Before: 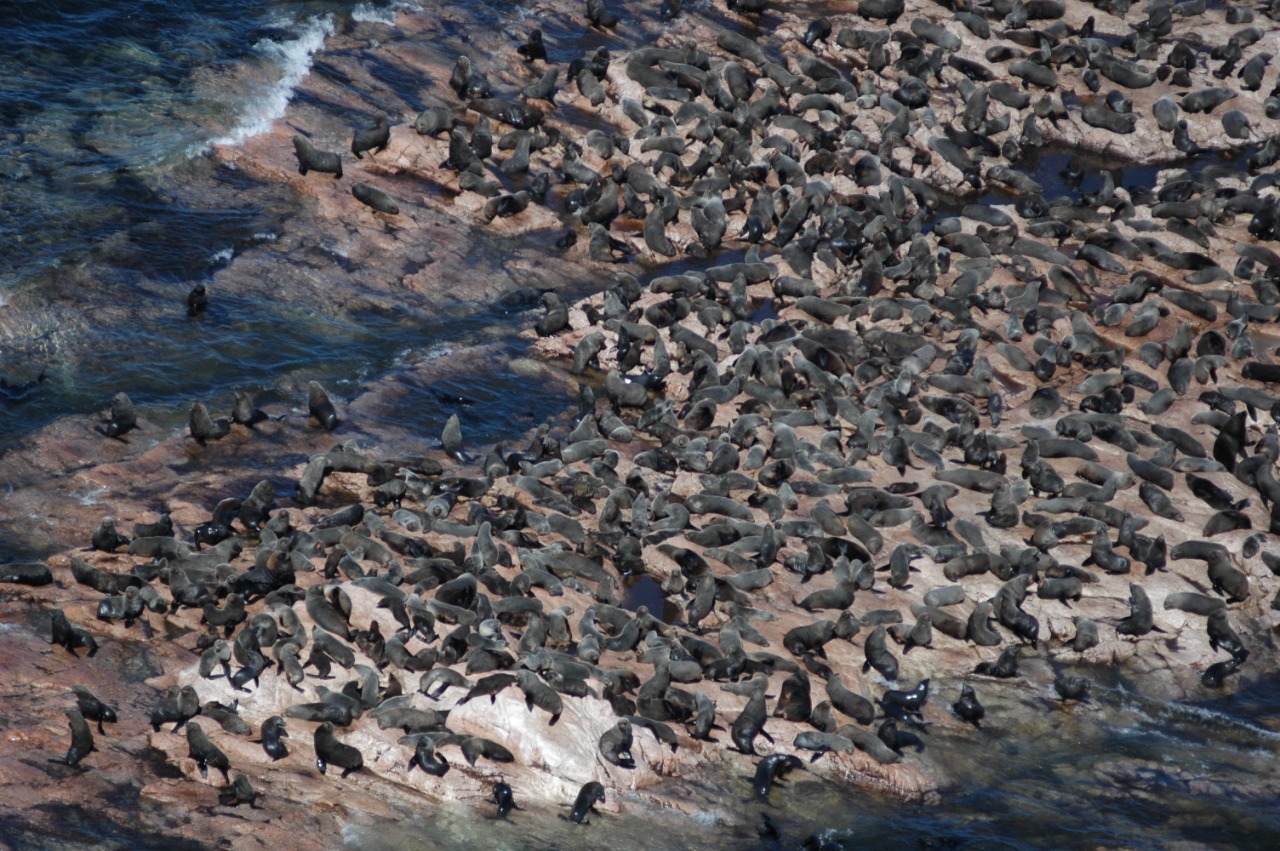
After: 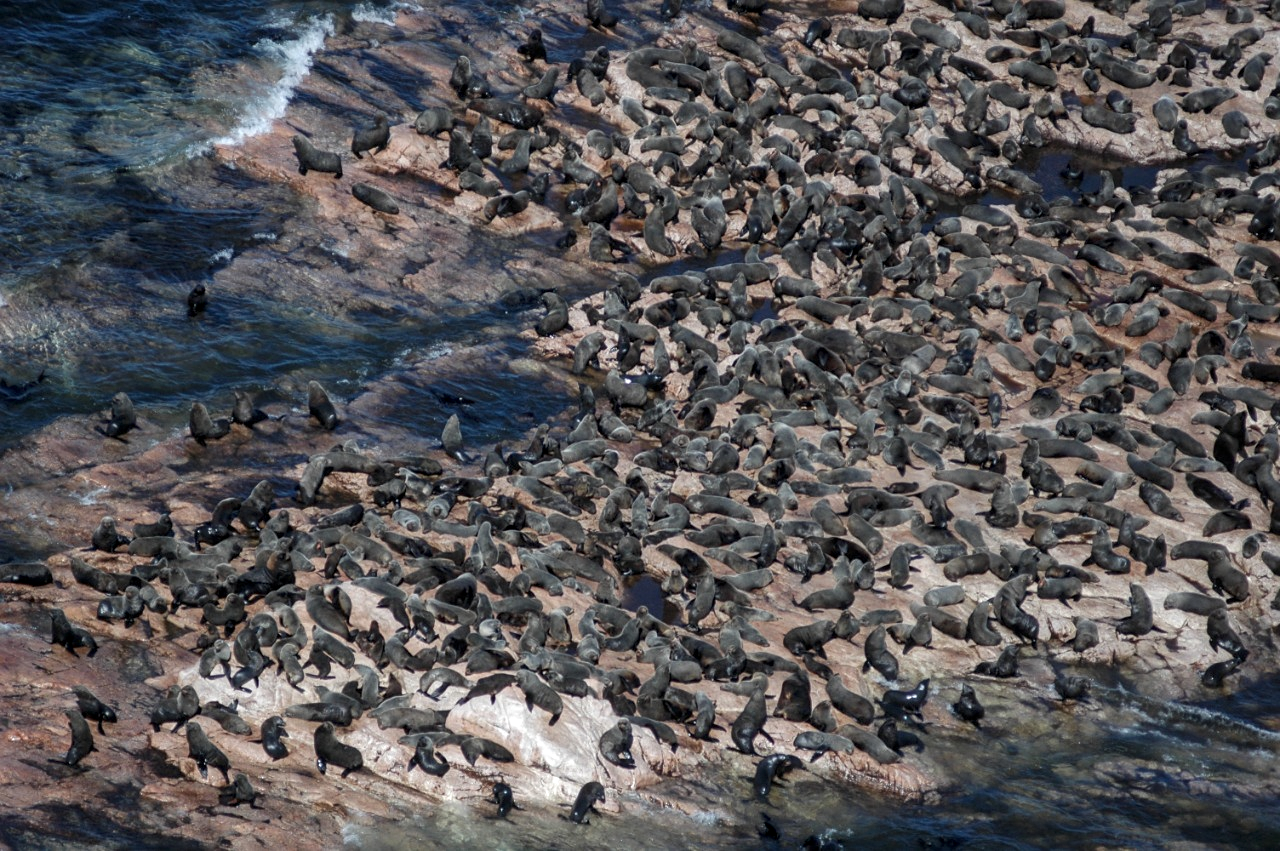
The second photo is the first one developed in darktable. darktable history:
local contrast: on, module defaults
sharpen: radius 1.242, amount 0.303, threshold 0.241
